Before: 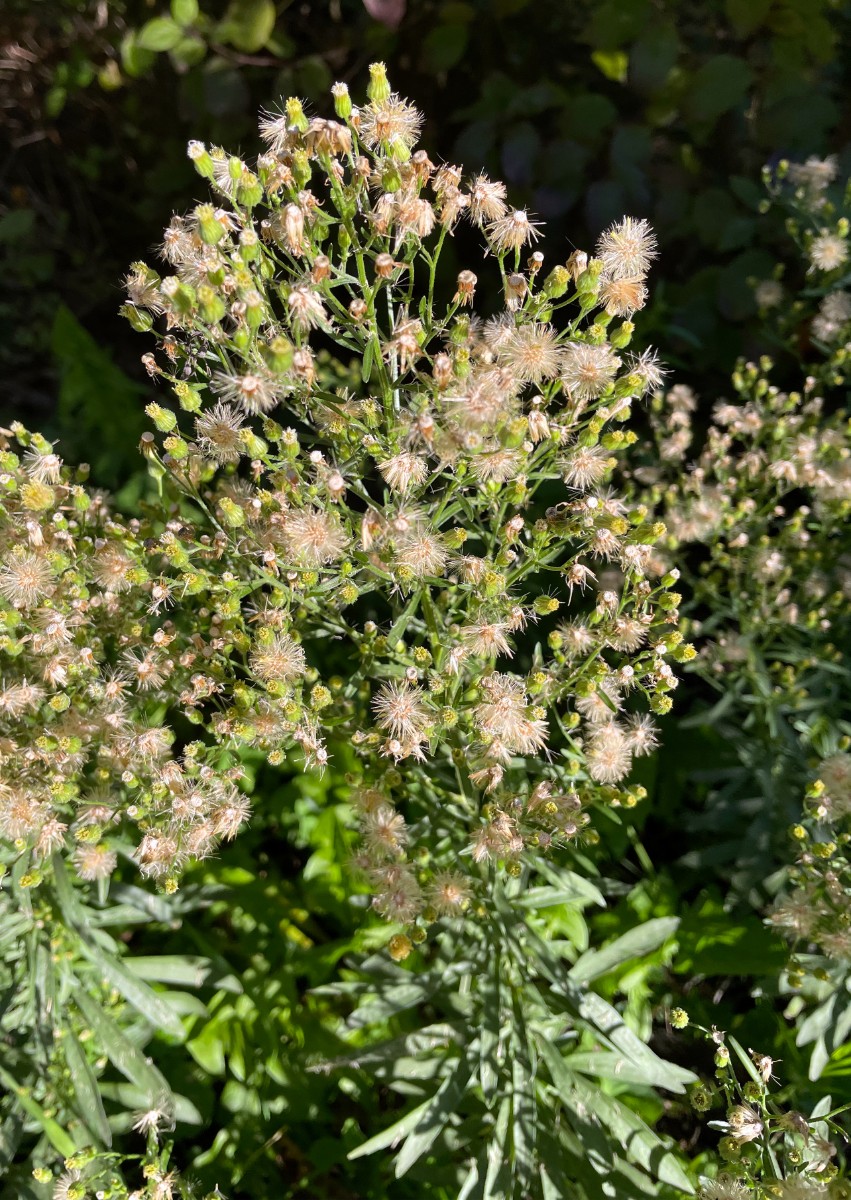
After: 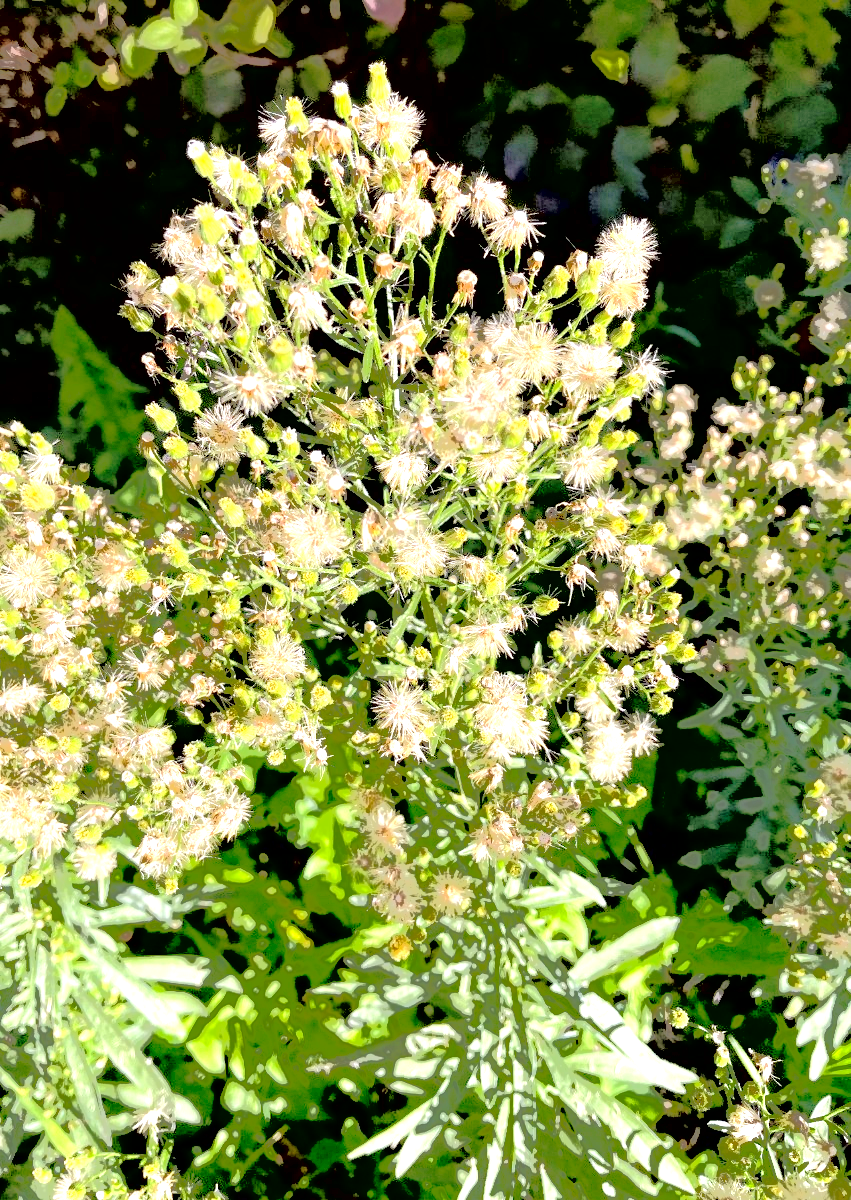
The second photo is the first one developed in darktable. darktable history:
exposure: black level correction 0.011, exposure 1.08 EV, compensate highlight preservation false
tone curve: curves: ch0 [(0, 0) (0.003, 0.011) (0.011, 0.043) (0.025, 0.133) (0.044, 0.226) (0.069, 0.303) (0.1, 0.371) (0.136, 0.429) (0.177, 0.482) (0.224, 0.516) (0.277, 0.539) (0.335, 0.535) (0.399, 0.517) (0.468, 0.498) (0.543, 0.523) (0.623, 0.655) (0.709, 0.83) (0.801, 0.827) (0.898, 0.89) (1, 1)], color space Lab, independent channels, preserve colors none
